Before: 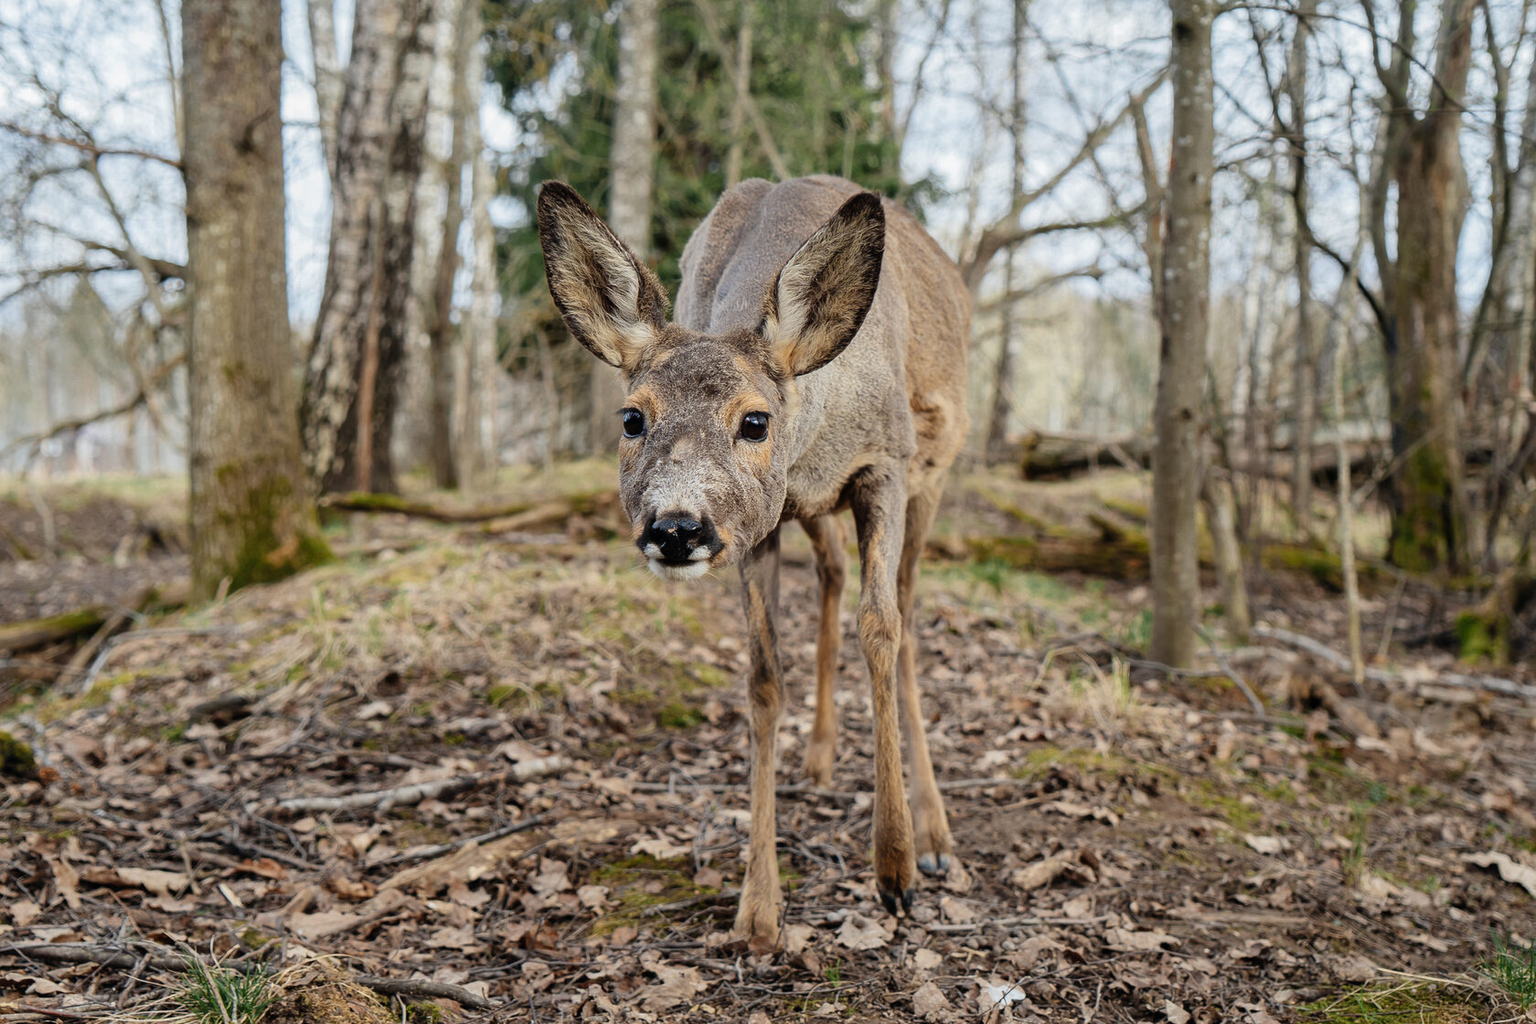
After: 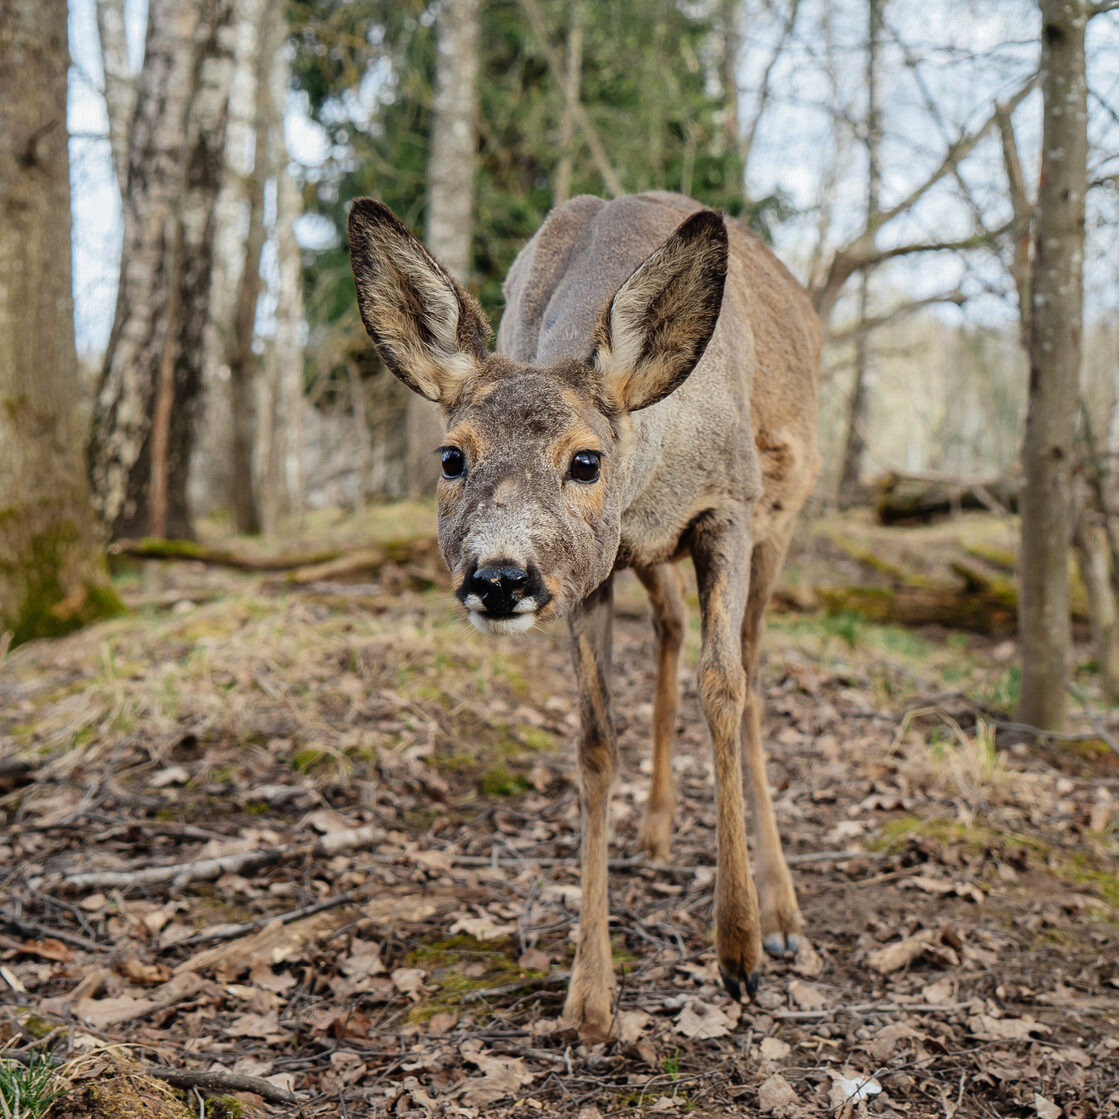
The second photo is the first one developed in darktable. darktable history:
color correction: highlights b* 0.044, saturation 1.08
color zones: curves: ch0 [(0.068, 0.464) (0.25, 0.5) (0.48, 0.508) (0.75, 0.536) (0.886, 0.476) (0.967, 0.456)]; ch1 [(0.066, 0.456) (0.25, 0.5) (0.616, 0.508) (0.746, 0.56) (0.934, 0.444)]
tone equalizer: edges refinement/feathering 500, mask exposure compensation -1.57 EV, preserve details no
crop and rotate: left 14.318%, right 19.05%
